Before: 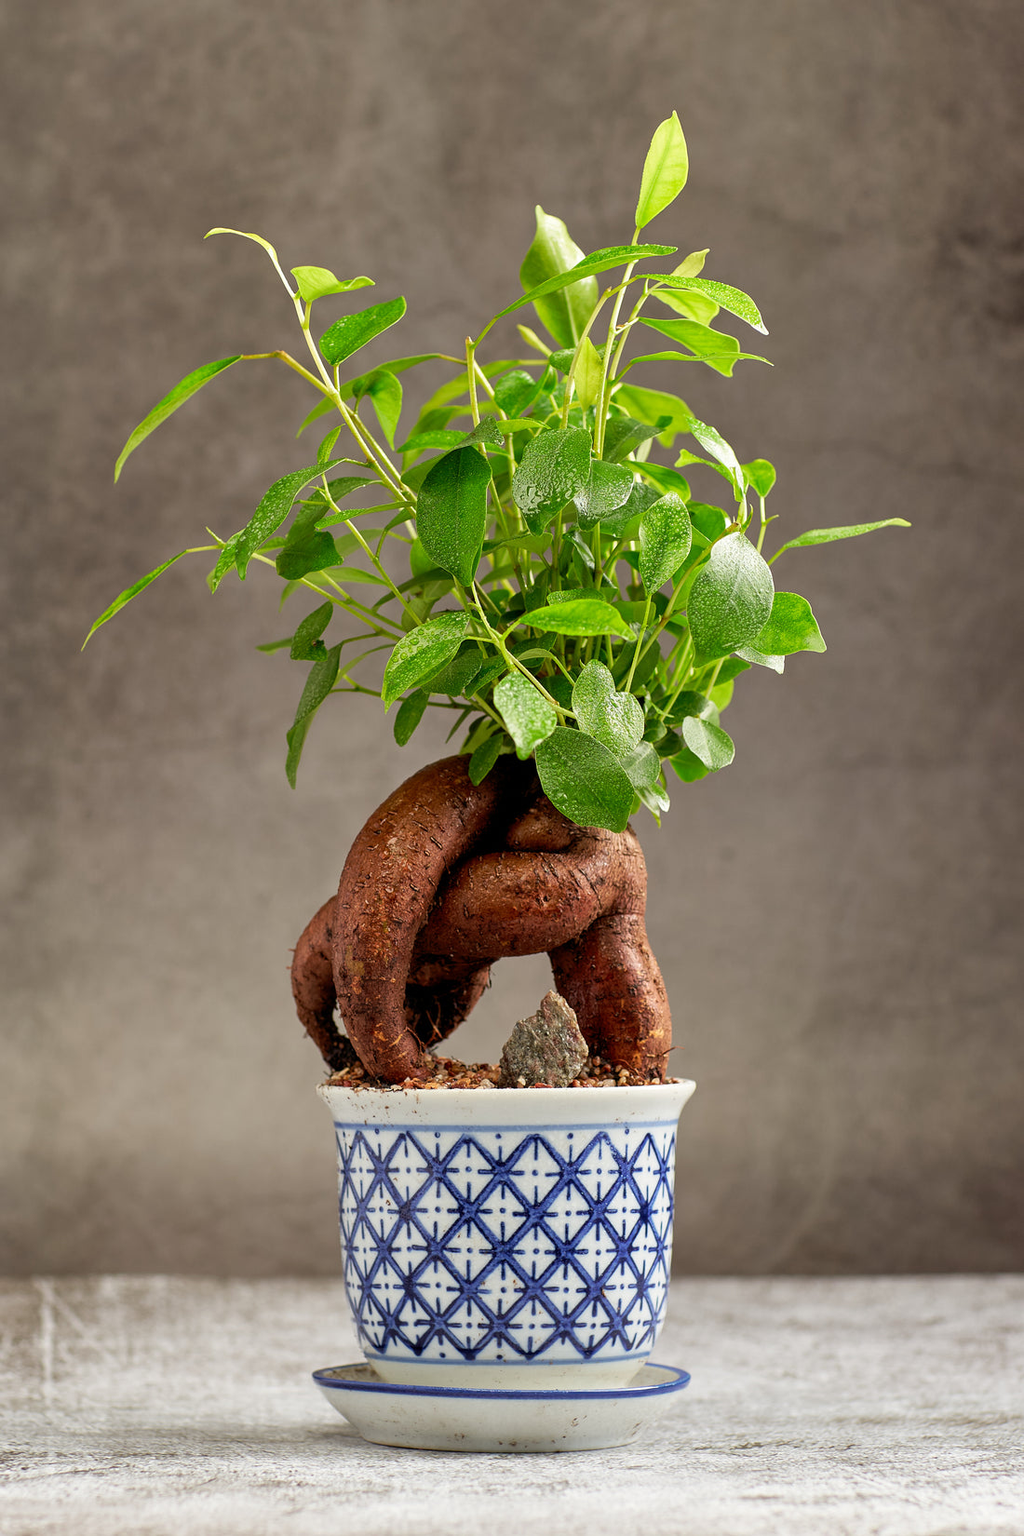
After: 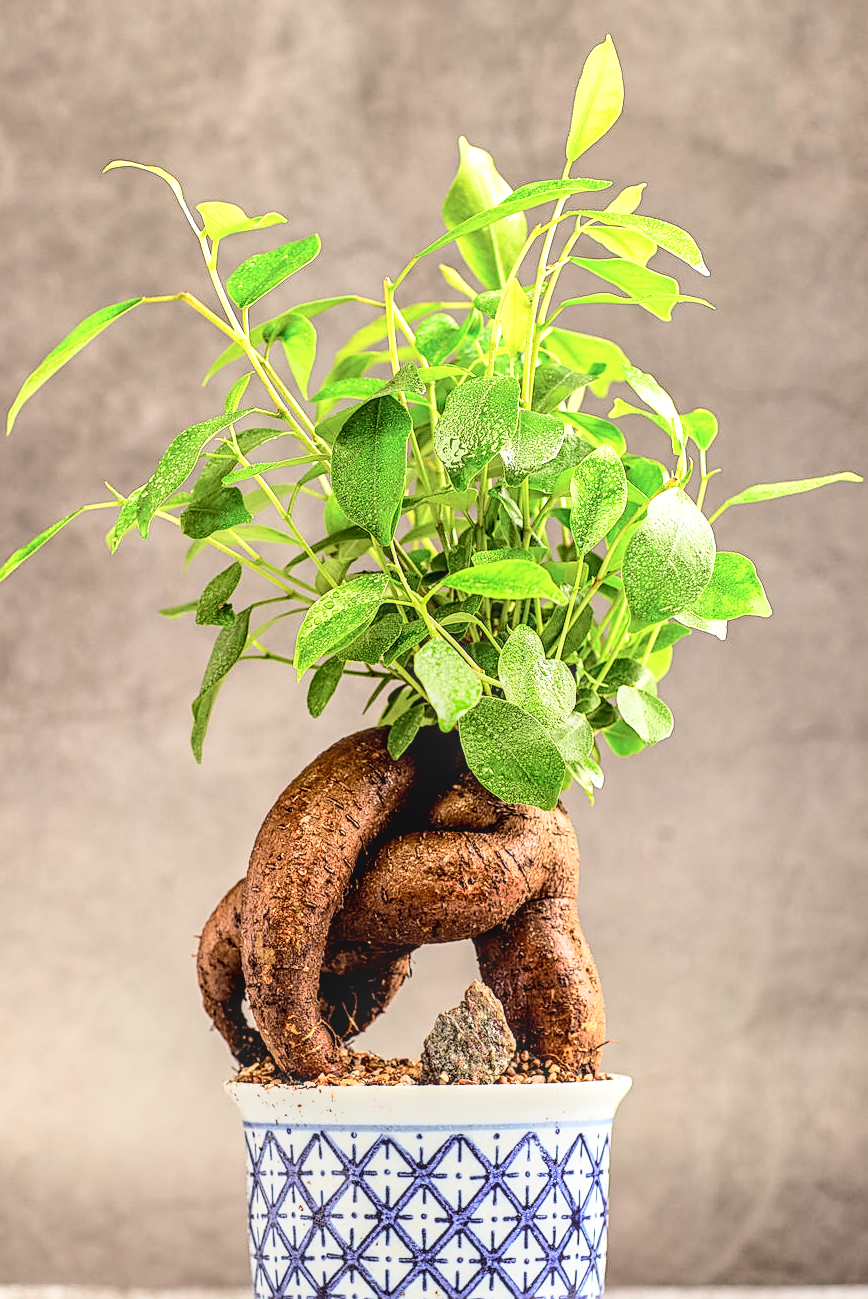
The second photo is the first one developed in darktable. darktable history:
exposure: black level correction 0, exposure 0.695 EV, compensate highlight preservation false
tone curve: curves: ch0 [(0, 0) (0.052, 0.018) (0.236, 0.207) (0.41, 0.417) (0.485, 0.518) (0.54, 0.584) (0.625, 0.666) (0.845, 0.828) (0.994, 0.964)]; ch1 [(0, 0) (0.136, 0.146) (0.317, 0.34) (0.382, 0.408) (0.434, 0.441) (0.472, 0.479) (0.498, 0.501) (0.557, 0.558) (0.616, 0.59) (0.739, 0.7) (1, 1)]; ch2 [(0, 0) (0.352, 0.403) (0.447, 0.466) (0.482, 0.482) (0.528, 0.526) (0.586, 0.577) (0.618, 0.621) (0.785, 0.747) (1, 1)], color space Lab, independent channels, preserve colors none
crop and rotate: left 10.598%, top 5.131%, right 10.473%, bottom 16.103%
sharpen: on, module defaults
base curve: curves: ch0 [(0, 0) (0.005, 0.002) (0.193, 0.295) (0.399, 0.664) (0.75, 0.928) (1, 1)]
local contrast: highlights 5%, shadows 1%, detail 133%
